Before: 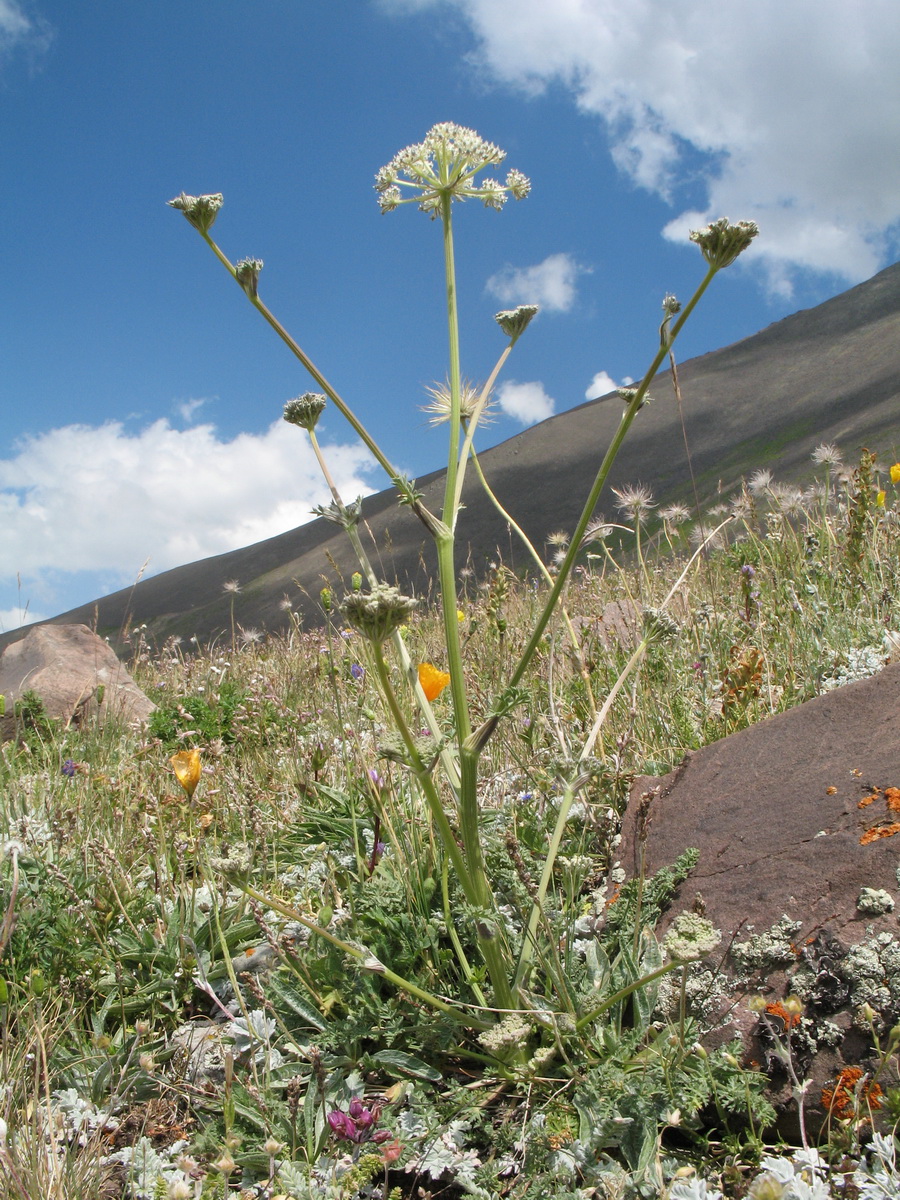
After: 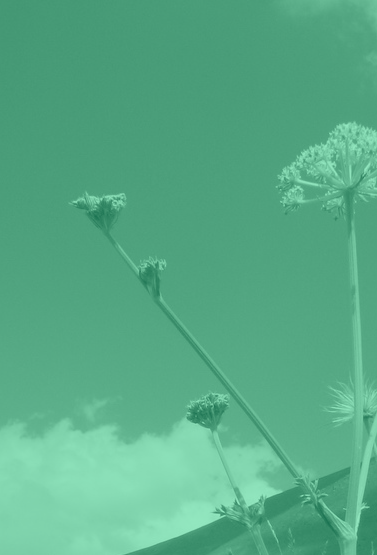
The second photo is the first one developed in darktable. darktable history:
crop and rotate: left 10.817%, top 0.062%, right 47.194%, bottom 53.626%
colorize: hue 147.6°, saturation 65%, lightness 21.64%
